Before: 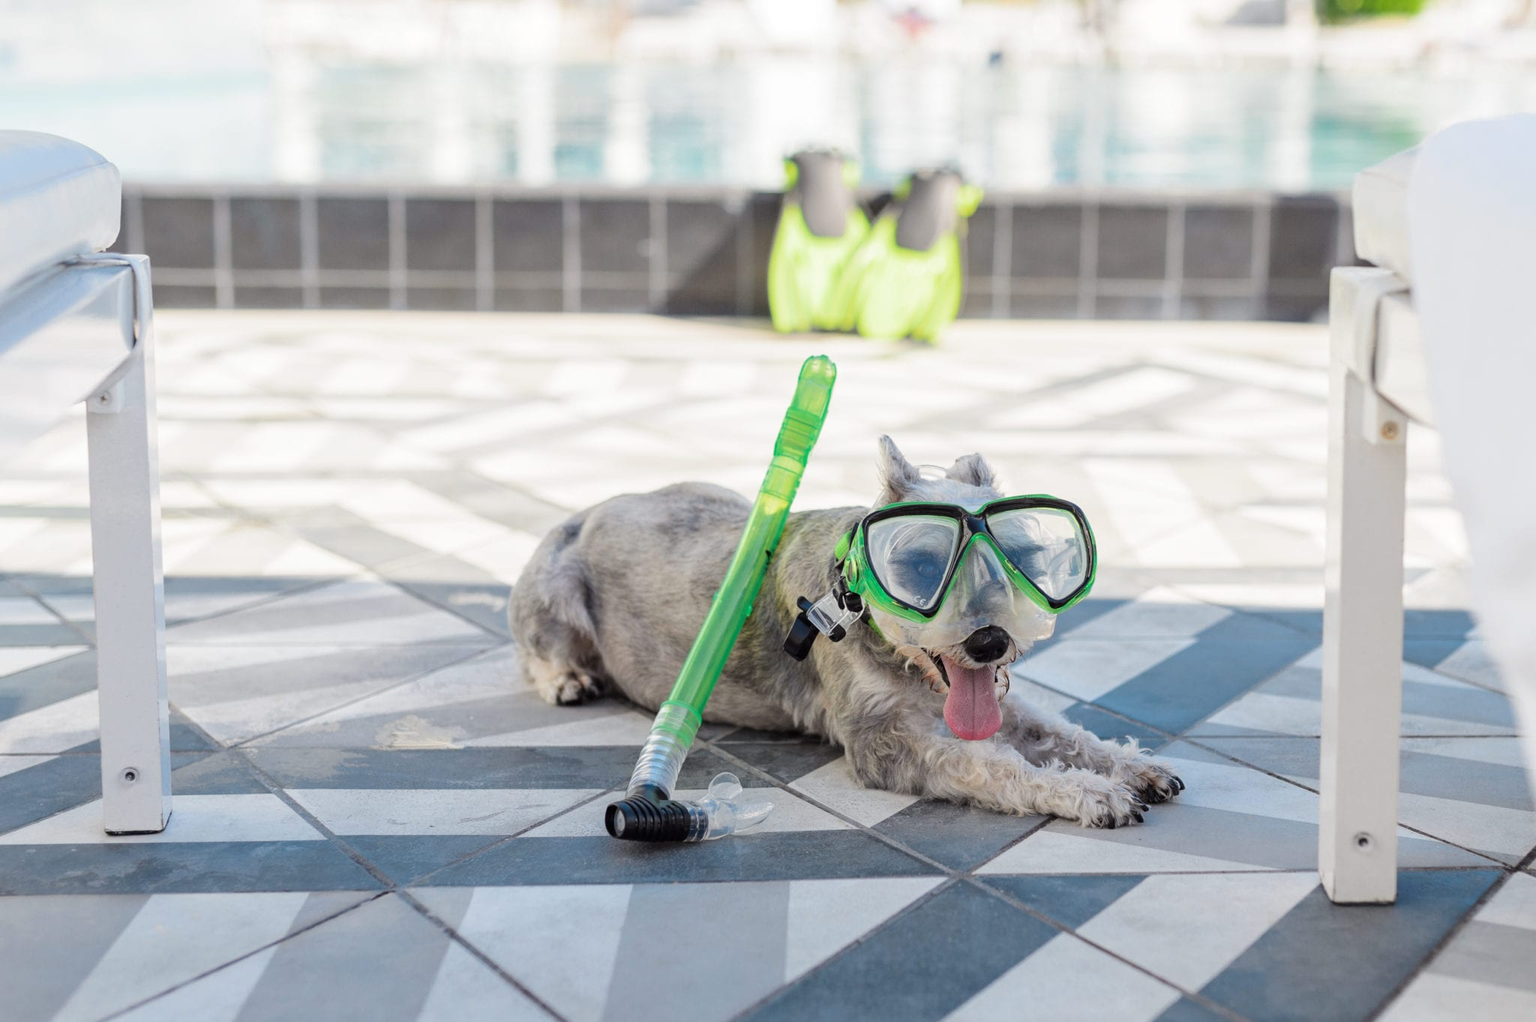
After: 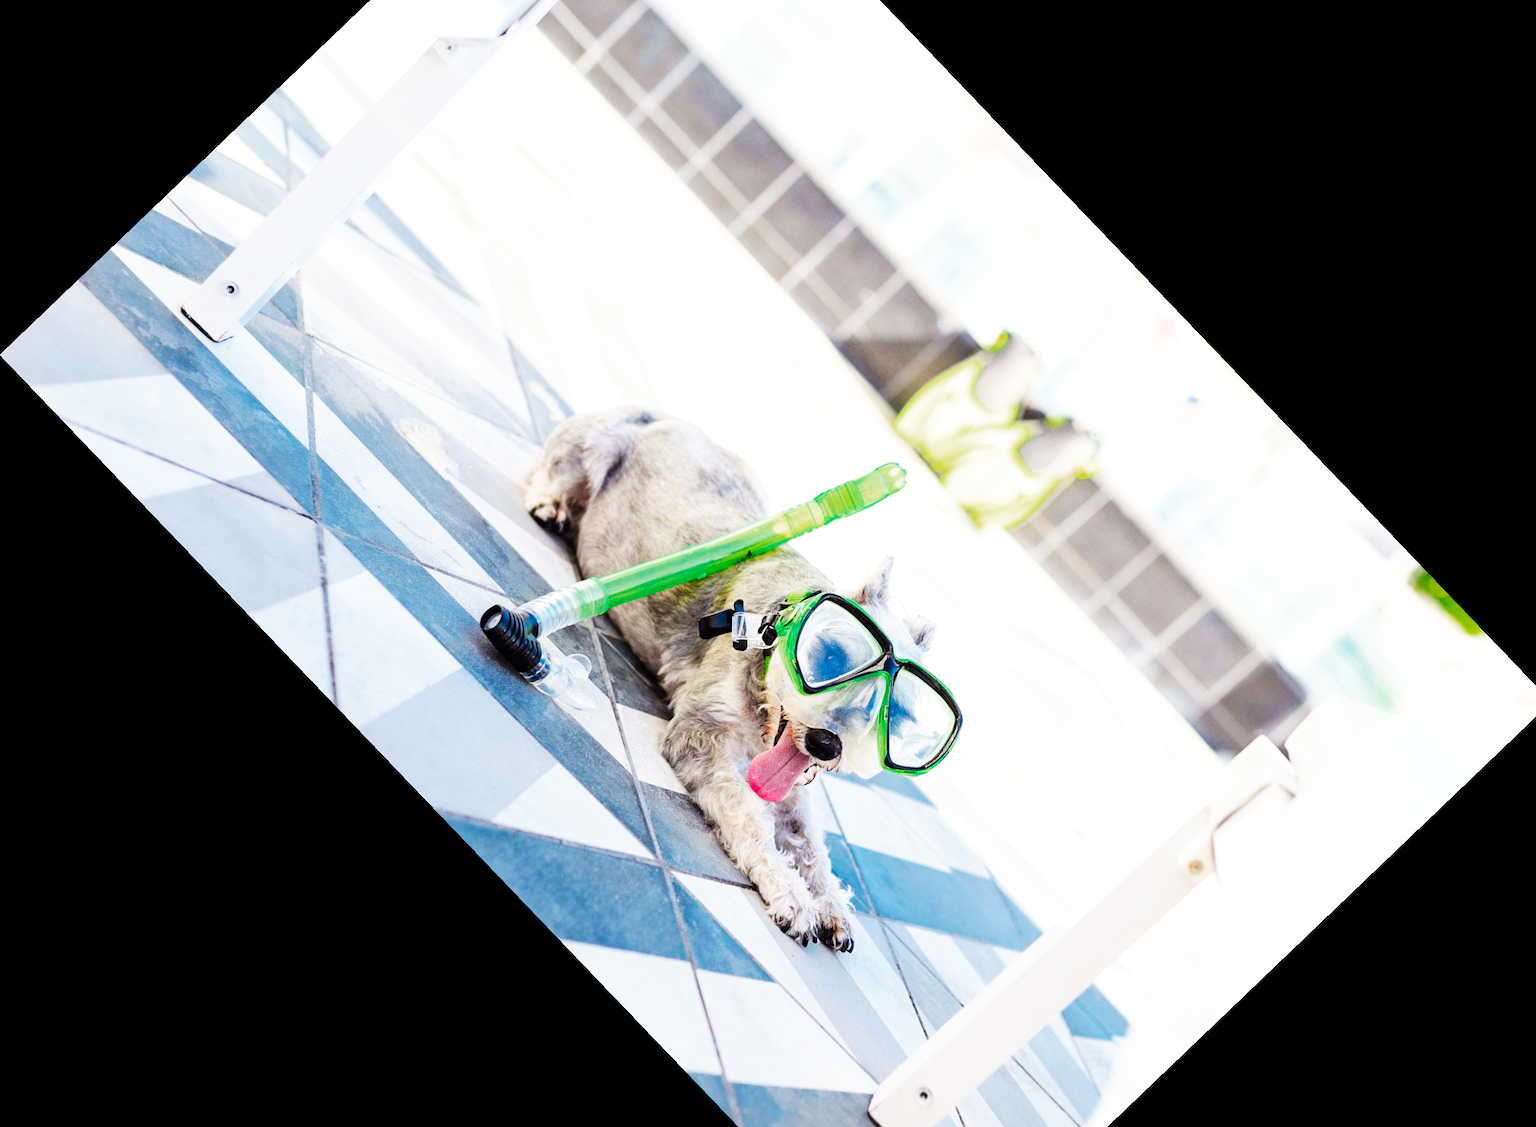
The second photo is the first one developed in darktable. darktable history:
base curve: curves: ch0 [(0, 0) (0.007, 0.004) (0.027, 0.03) (0.046, 0.07) (0.207, 0.54) (0.442, 0.872) (0.673, 0.972) (1, 1)], preserve colors none
crop and rotate: angle -46.26°, top 16.234%, right 0.912%, bottom 11.704%
color zones: curves: ch0 [(0, 0.425) (0.143, 0.422) (0.286, 0.42) (0.429, 0.419) (0.571, 0.419) (0.714, 0.42) (0.857, 0.422) (1, 0.425)]; ch1 [(0, 0.666) (0.143, 0.669) (0.286, 0.671) (0.429, 0.67) (0.571, 0.67) (0.714, 0.67) (0.857, 0.67) (1, 0.666)]
